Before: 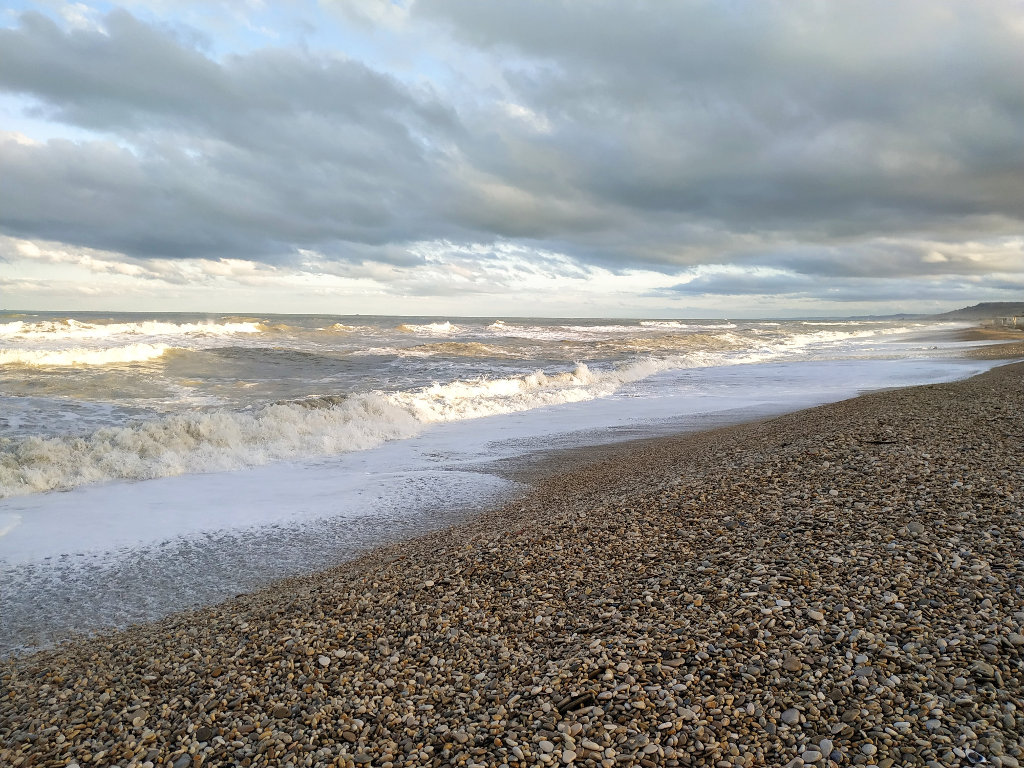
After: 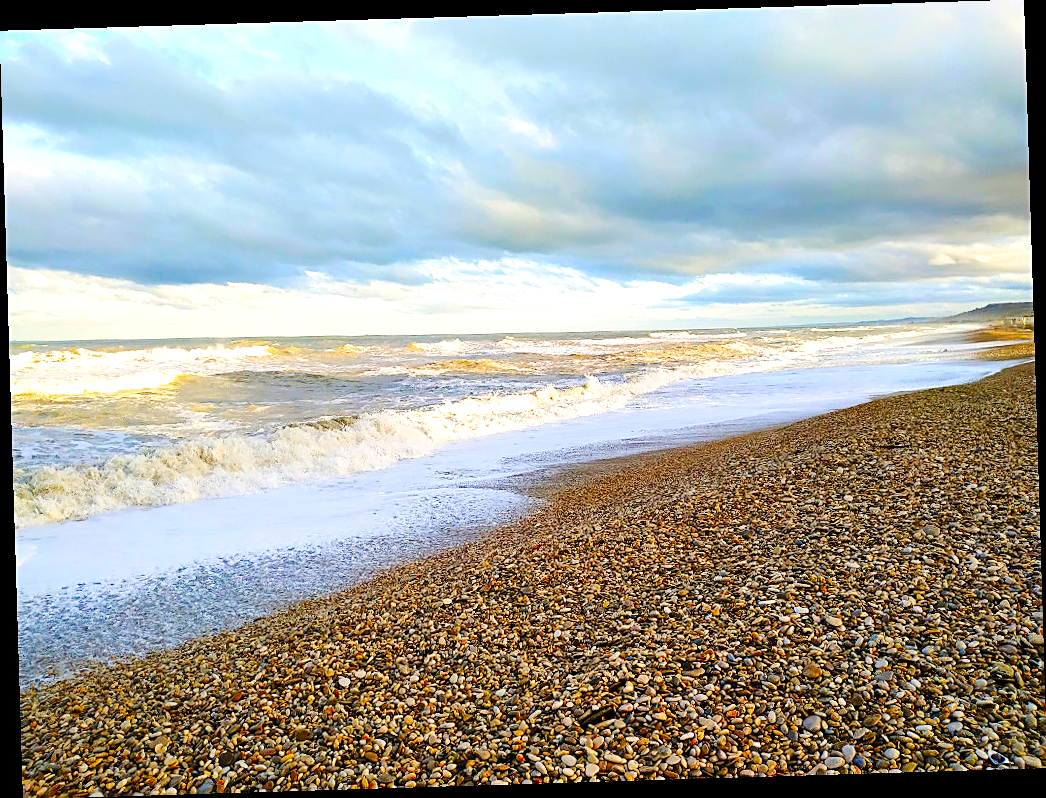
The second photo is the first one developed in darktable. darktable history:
rotate and perspective: rotation -1.75°, automatic cropping off
color correction: saturation 2.15
levels: levels [0, 0.476, 0.951]
sharpen: on, module defaults
base curve: curves: ch0 [(0, 0) (0.036, 0.025) (0.121, 0.166) (0.206, 0.329) (0.605, 0.79) (1, 1)], preserve colors none
